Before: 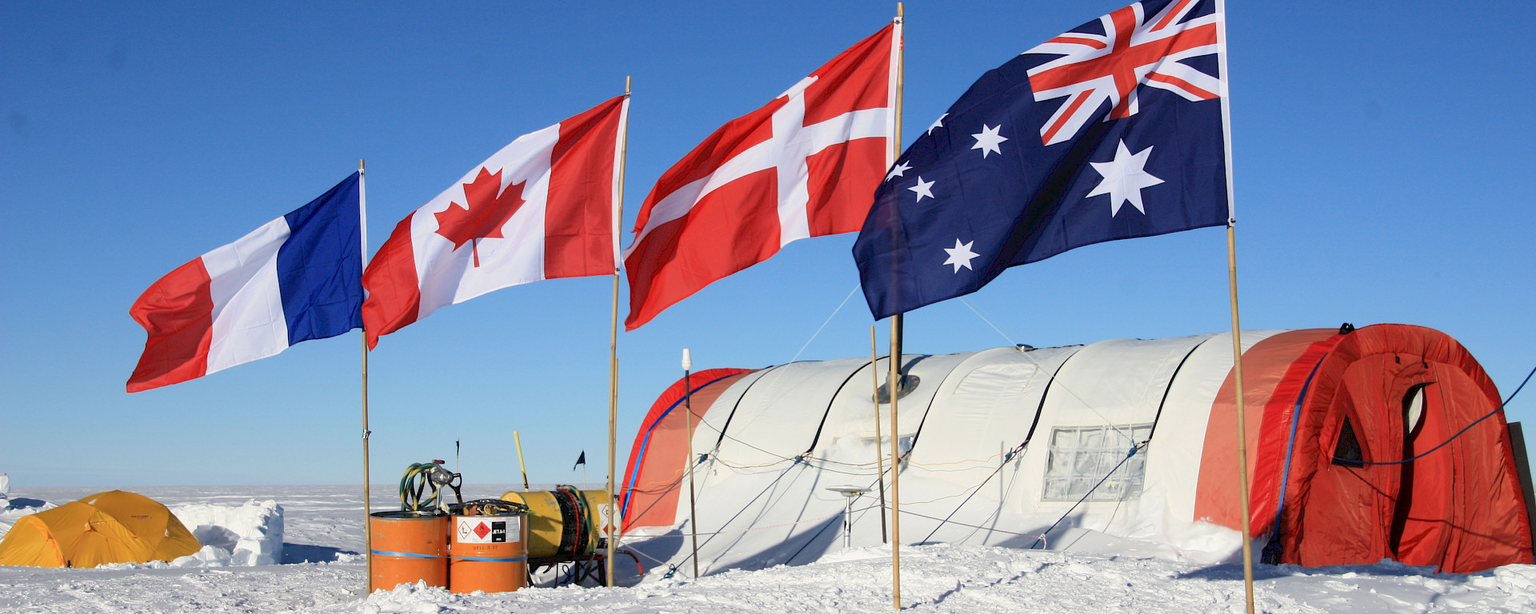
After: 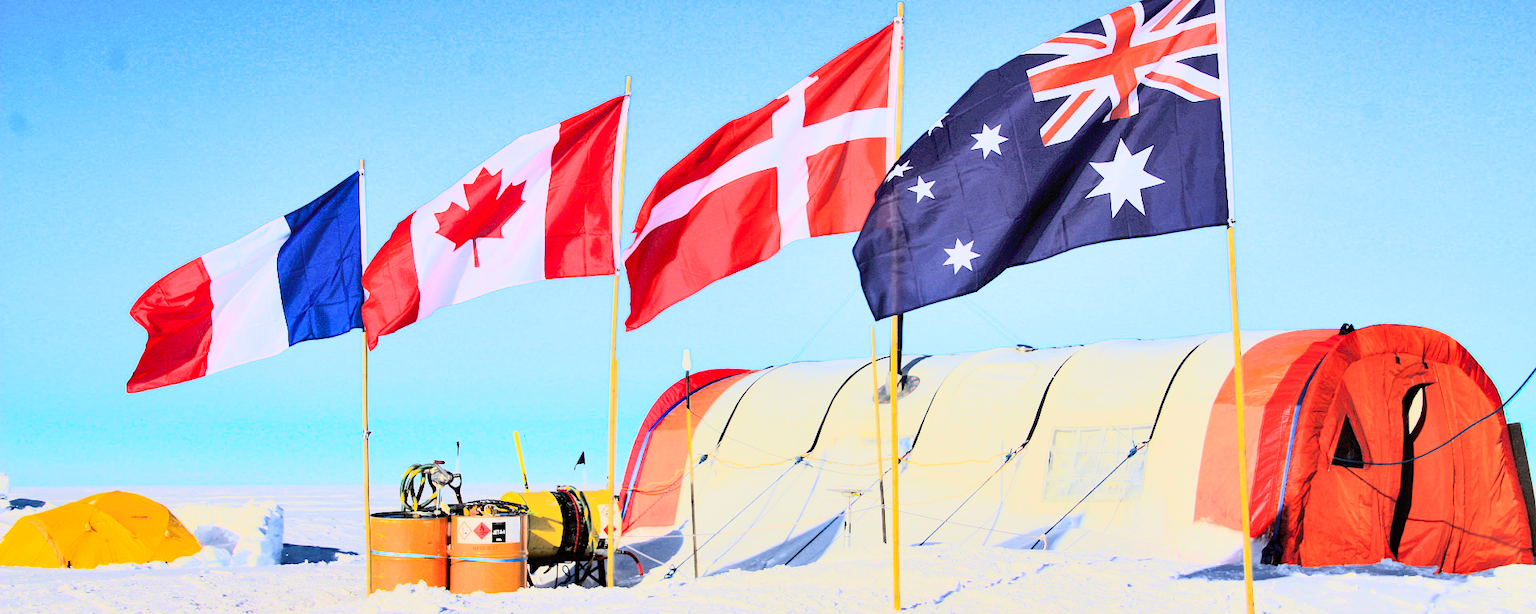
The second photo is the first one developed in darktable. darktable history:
filmic rgb: middle gray luminance 3.38%, black relative exposure -5.92 EV, white relative exposure 6.32 EV, dynamic range scaling 21.95%, target black luminance 0%, hardness 2.33, latitude 46.69%, contrast 0.783, highlights saturation mix 98.72%, shadows ↔ highlights balance 0.171%, color science v6 (2022)
shadows and highlights: soften with gaussian
exposure: black level correction 0, exposure 0.499 EV, compensate exposure bias true, compensate highlight preservation false
tone curve: curves: ch0 [(0.003, 0.015) (0.104, 0.07) (0.239, 0.201) (0.327, 0.317) (0.401, 0.443) (0.495, 0.55) (0.65, 0.68) (0.832, 0.858) (1, 0.977)]; ch1 [(0, 0) (0.161, 0.092) (0.35, 0.33) (0.379, 0.401) (0.447, 0.476) (0.495, 0.499) (0.515, 0.518) (0.55, 0.557) (0.621, 0.615) (0.718, 0.734) (1, 1)]; ch2 [(0, 0) (0.359, 0.372) (0.437, 0.437) (0.502, 0.501) (0.534, 0.537) (0.599, 0.586) (1, 1)], color space Lab, independent channels, preserve colors none
contrast brightness saturation: contrast 0.392, brightness 0.543
tone equalizer: -8 EV -0.731 EV, -7 EV -0.731 EV, -6 EV -0.581 EV, -5 EV -0.393 EV, -3 EV 0.369 EV, -2 EV 0.6 EV, -1 EV 0.689 EV, +0 EV 0.767 EV
